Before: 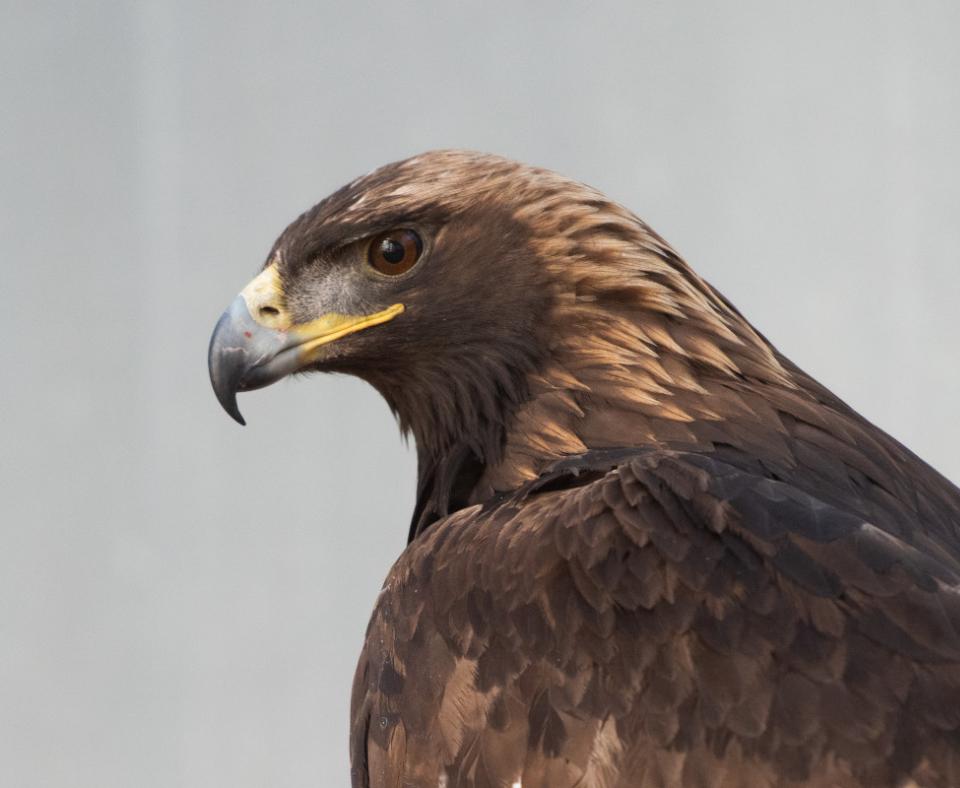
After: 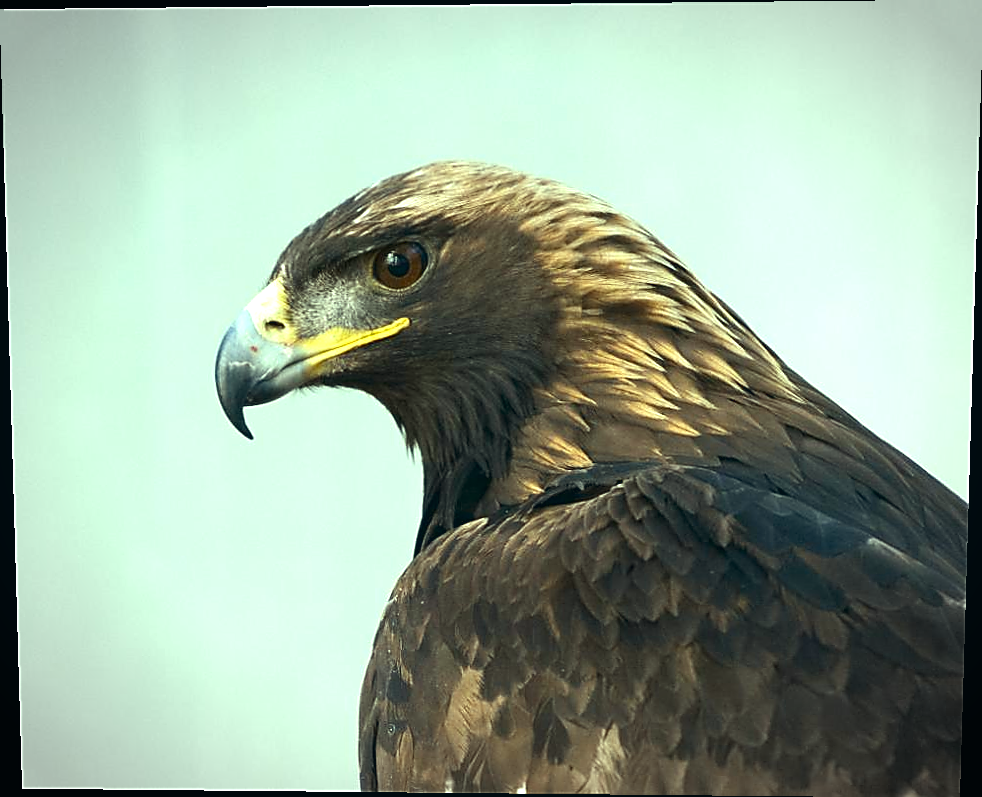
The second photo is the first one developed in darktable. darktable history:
sharpen: radius 1.4, amount 1.25, threshold 0.7
exposure: black level correction 0, exposure 0.9 EV, compensate highlight preservation false
vignetting: automatic ratio true
color correction: highlights a* -20.08, highlights b* 9.8, shadows a* -20.4, shadows b* -10.76
contrast brightness saturation: contrast 0.07, brightness -0.13, saturation 0.06
rotate and perspective: lens shift (vertical) 0.048, lens shift (horizontal) -0.024, automatic cropping off
rgb levels: mode RGB, independent channels, levels [[0, 0.474, 1], [0, 0.5, 1], [0, 0.5, 1]]
